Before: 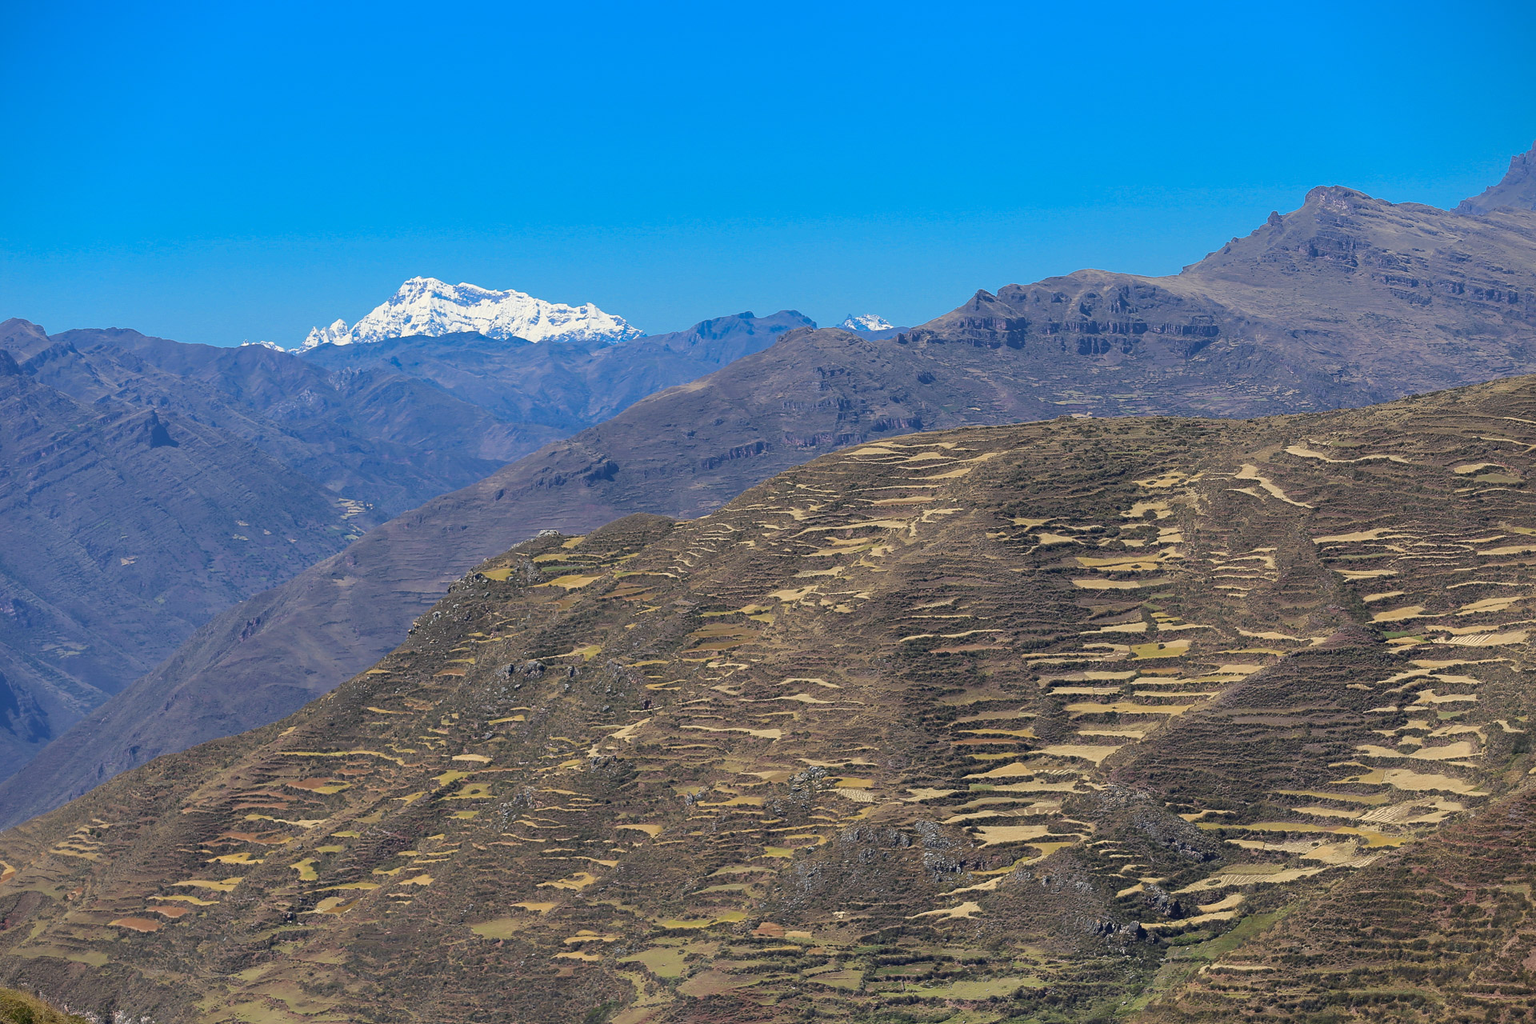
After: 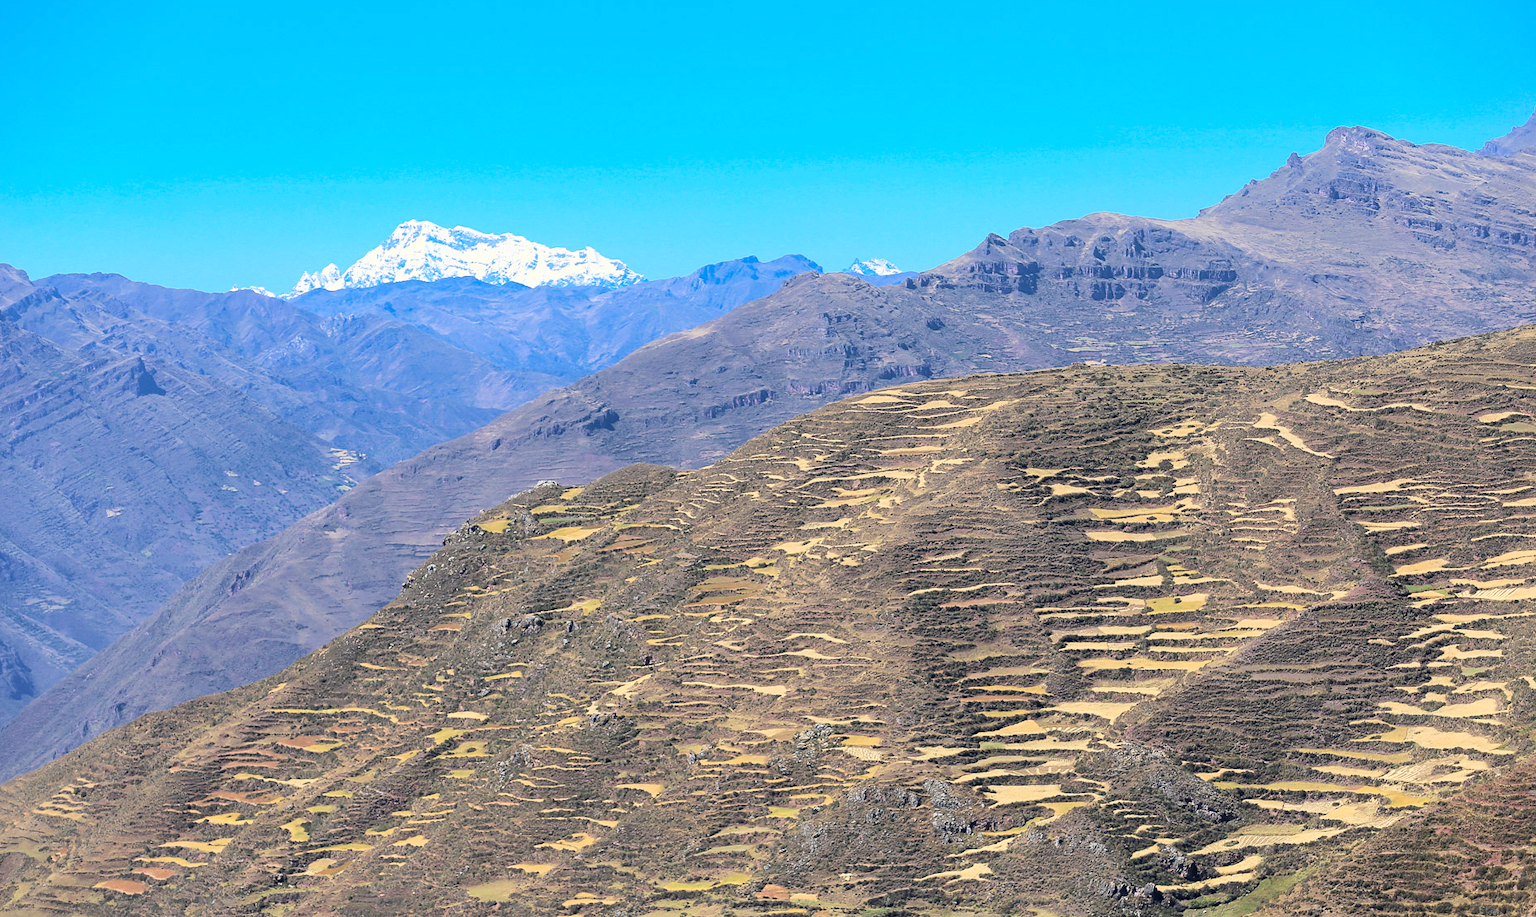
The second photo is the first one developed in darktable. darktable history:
tone equalizer: on, module defaults
crop: left 1.165%, top 6.186%, right 1.669%, bottom 6.768%
base curve: curves: ch0 [(0, 0) (0.005, 0.002) (0.15, 0.3) (0.4, 0.7) (0.75, 0.95) (1, 1)]
